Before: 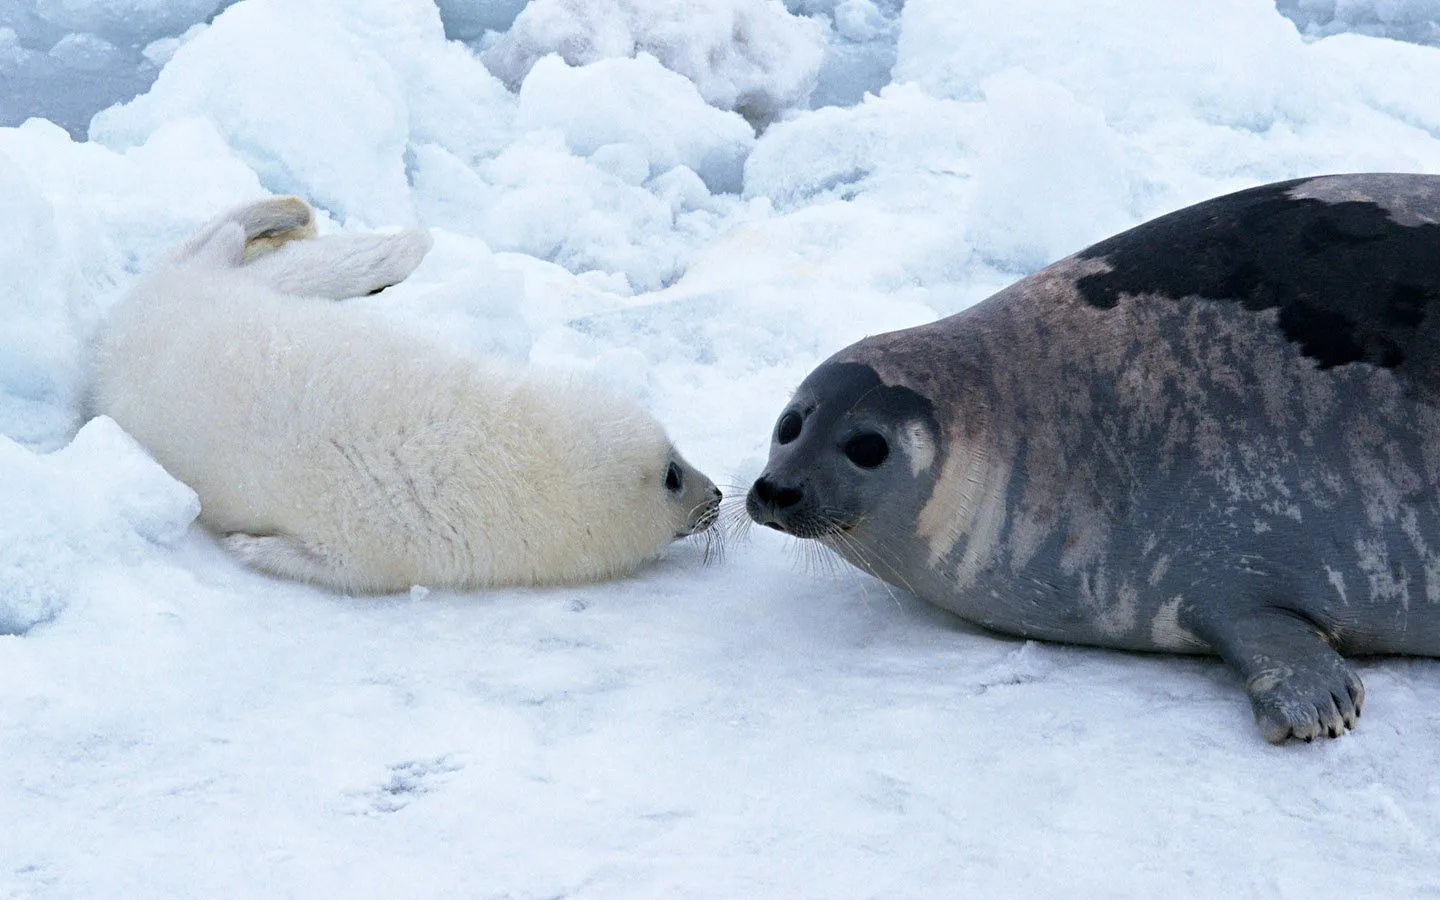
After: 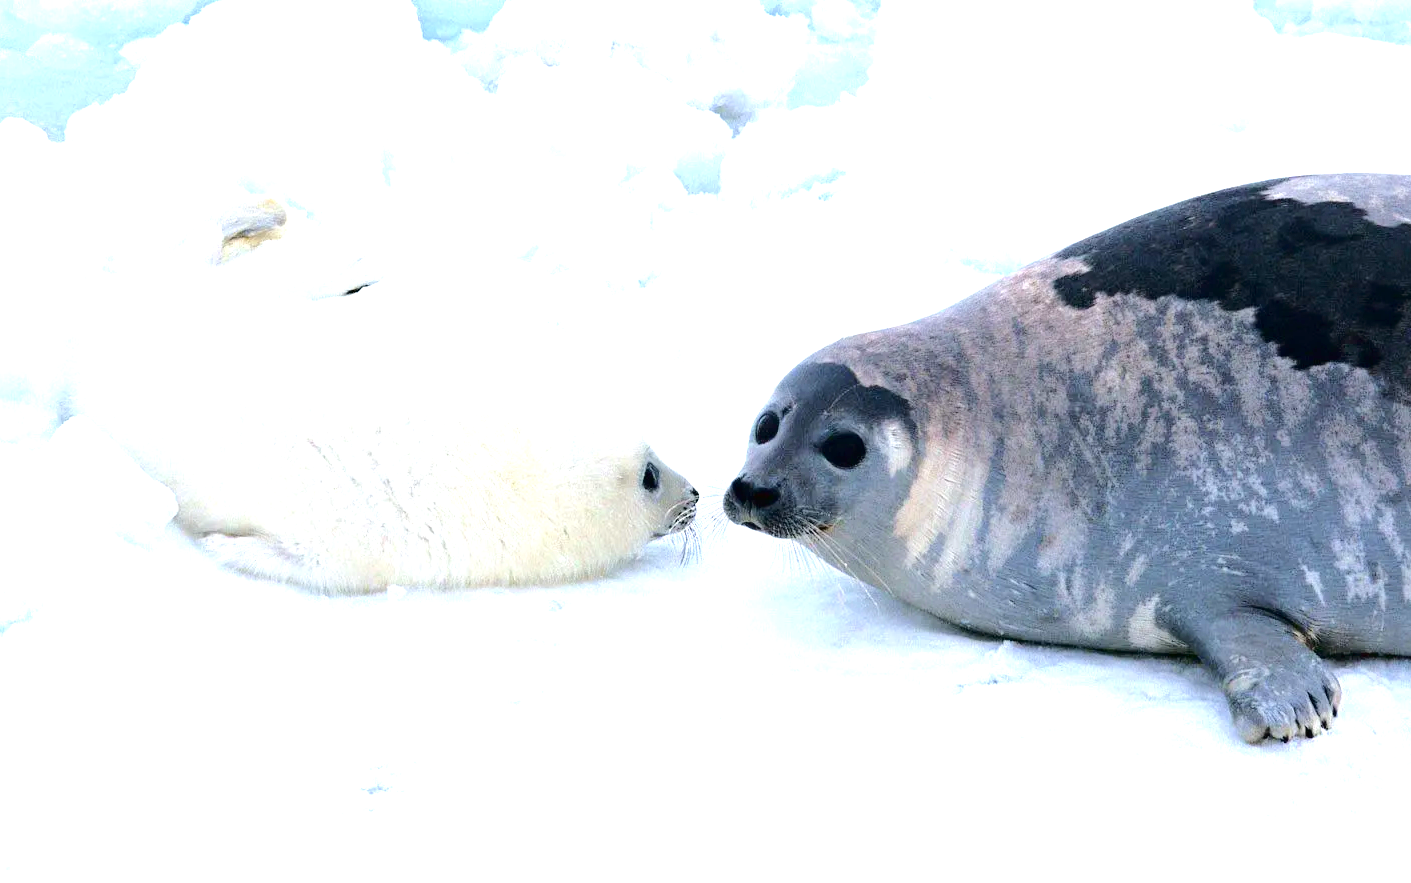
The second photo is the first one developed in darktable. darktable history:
crop: left 1.662%, right 0.288%, bottom 1.826%
exposure: black level correction 0, exposure 1.293 EV, compensate exposure bias true, compensate highlight preservation false
tone curve: curves: ch0 [(0, 0) (0.003, 0.012) (0.011, 0.014) (0.025, 0.019) (0.044, 0.028) (0.069, 0.039) (0.1, 0.056) (0.136, 0.093) (0.177, 0.147) (0.224, 0.214) (0.277, 0.29) (0.335, 0.381) (0.399, 0.476) (0.468, 0.557) (0.543, 0.635) (0.623, 0.697) (0.709, 0.764) (0.801, 0.831) (0.898, 0.917) (1, 1)], color space Lab, independent channels, preserve colors none
color balance rgb: perceptual saturation grading › global saturation 10.317%, global vibrance 20%
